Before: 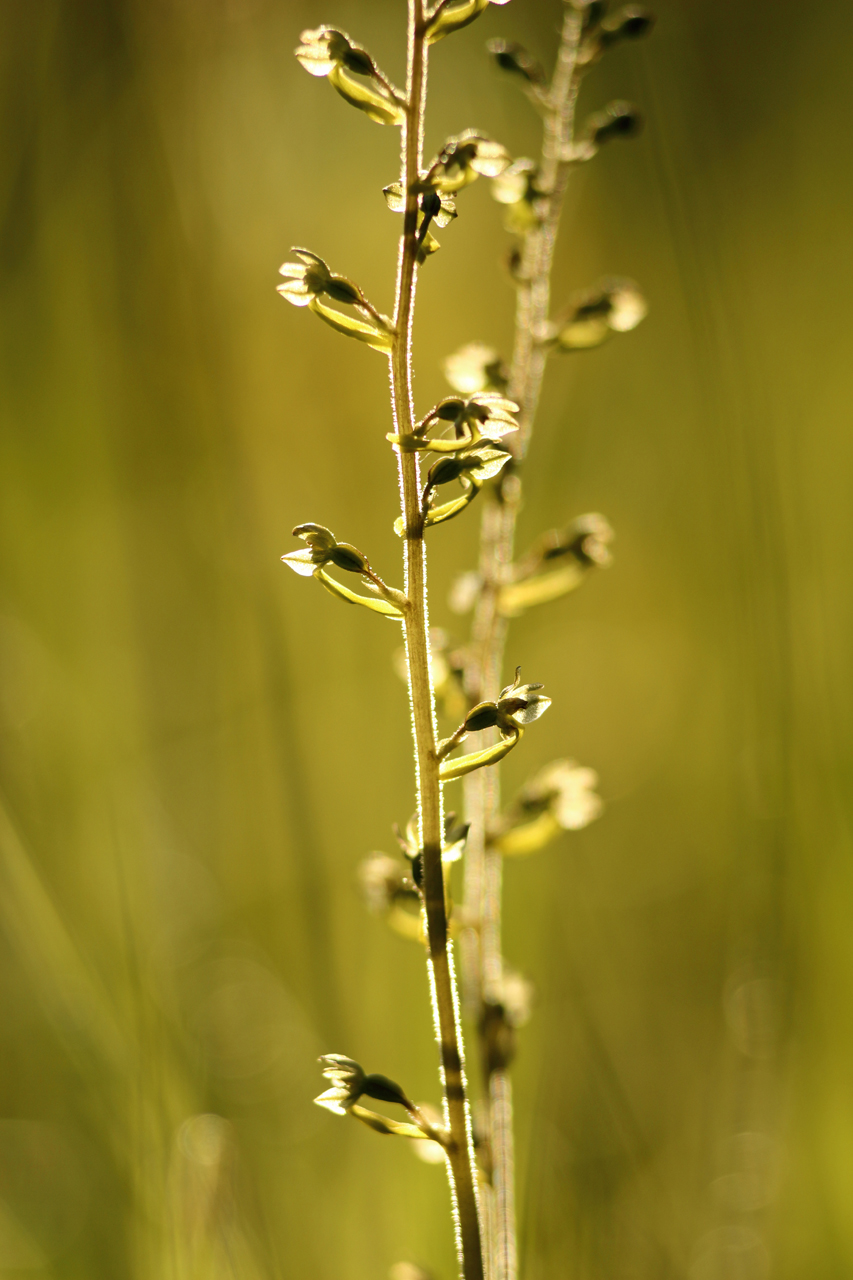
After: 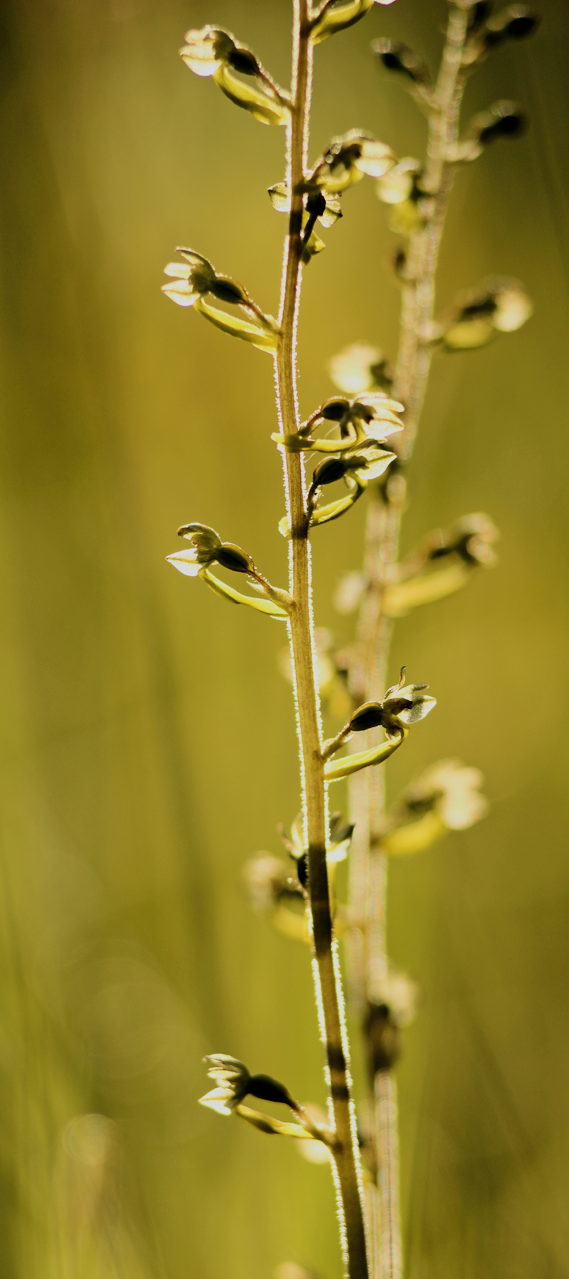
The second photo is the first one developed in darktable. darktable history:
crop and rotate: left 13.52%, right 19.687%
filmic rgb: middle gray luminance 29.17%, black relative exposure -10.37 EV, white relative exposure 5.48 EV, target black luminance 0%, hardness 3.93, latitude 1.76%, contrast 1.132, highlights saturation mix 3.78%, shadows ↔ highlights balance 15.82%
